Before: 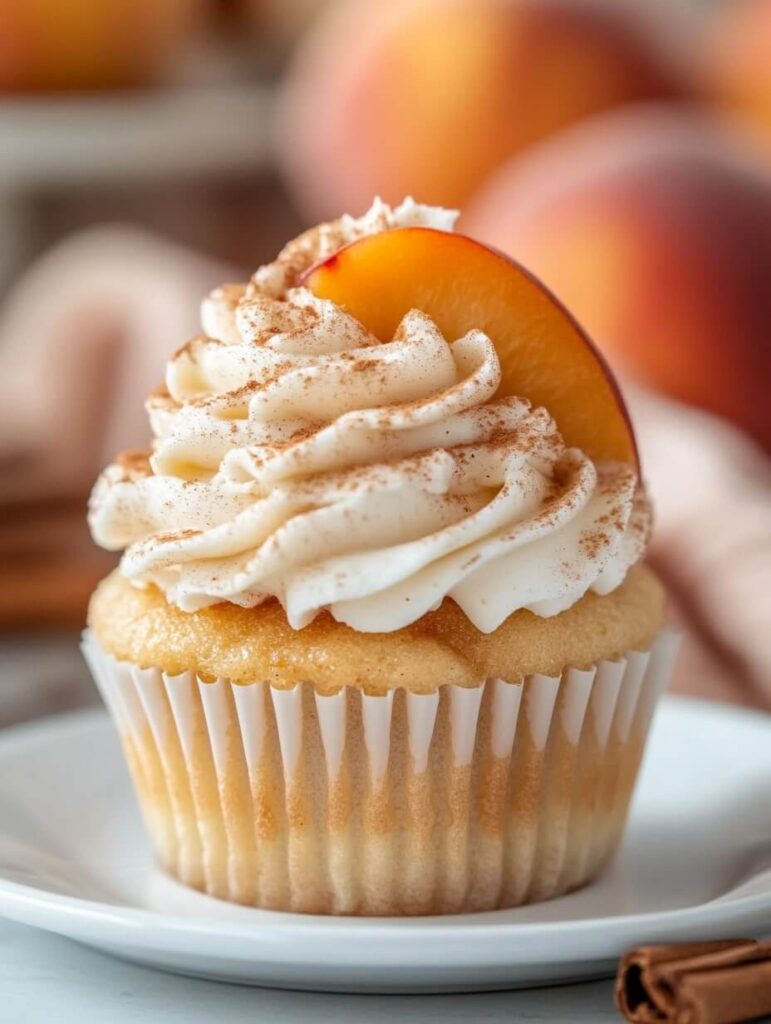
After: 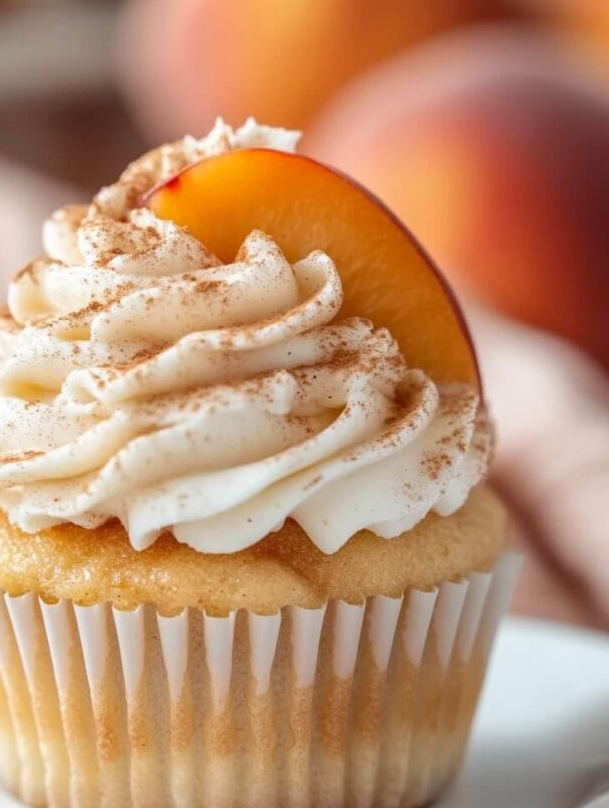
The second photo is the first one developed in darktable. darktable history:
crop and rotate: left 20.537%, top 7.722%, right 0.425%, bottom 13.283%
